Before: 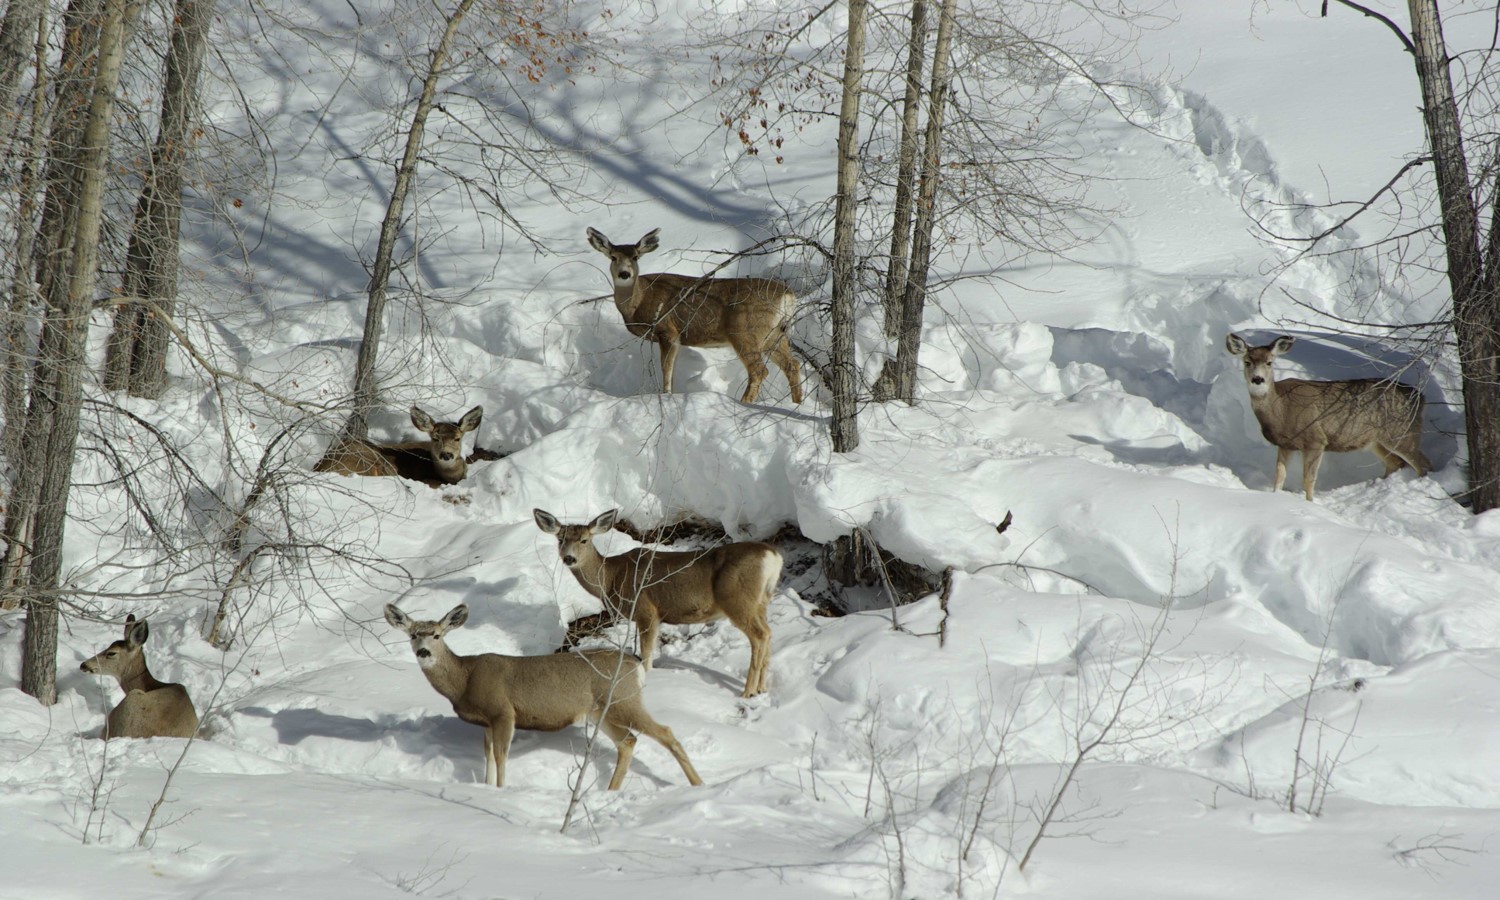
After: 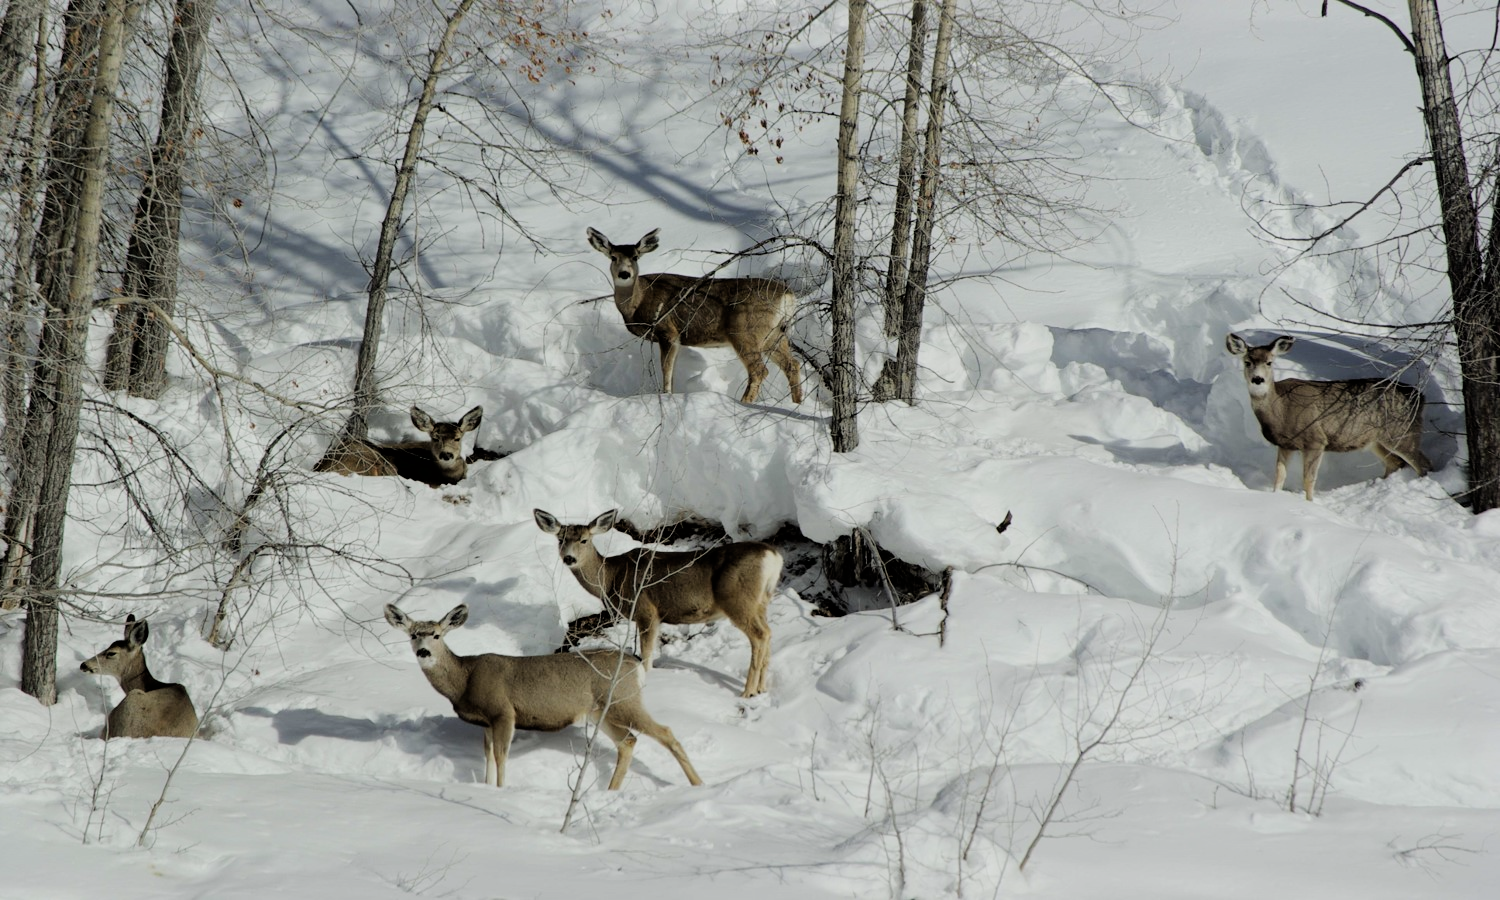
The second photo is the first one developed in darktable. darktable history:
filmic rgb: black relative exposure -5.06 EV, white relative exposure 3.95 EV, hardness 2.89, contrast 1.187, highlights saturation mix -29.1%
